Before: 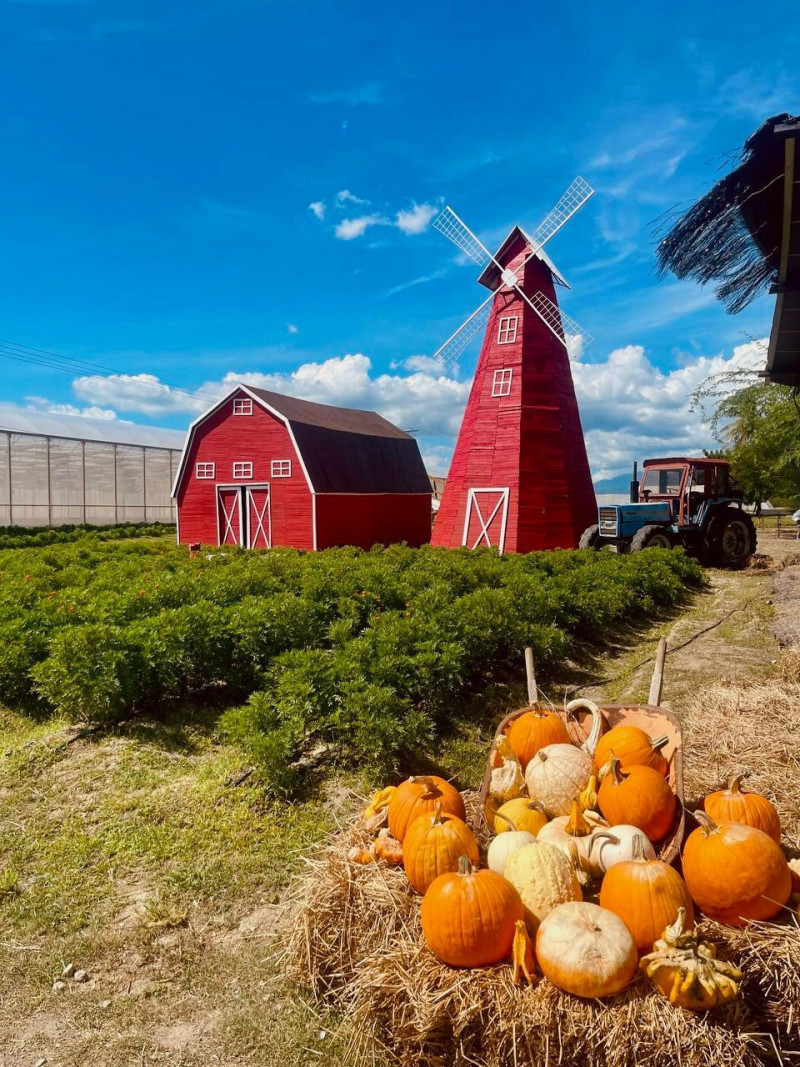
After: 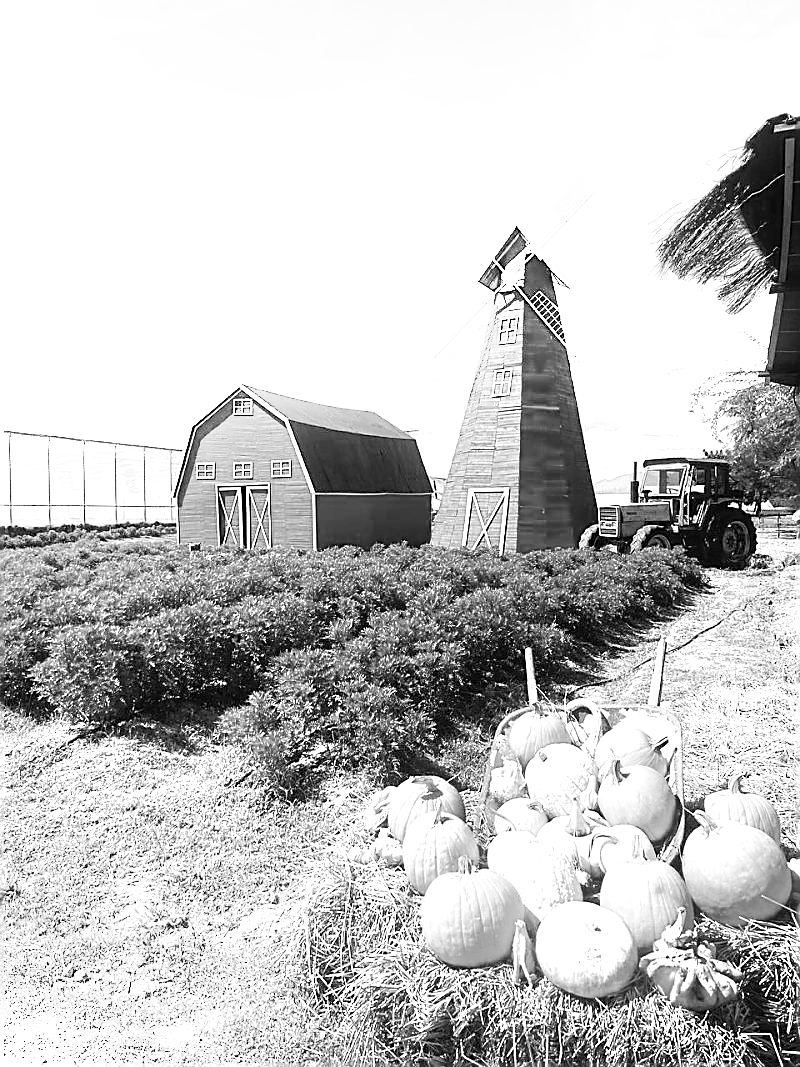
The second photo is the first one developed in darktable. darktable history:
color balance rgb: linear chroma grading › global chroma 10%, perceptual saturation grading › global saturation 40%, perceptual brilliance grading › global brilliance 30%, global vibrance 20%
exposure: black level correction 0, exposure 0.9 EV, compensate highlight preservation false
sharpen: radius 1.4, amount 1.25, threshold 0.7
shadows and highlights: shadows -24.28, highlights 49.77, soften with gaussian
color calibration: output gray [0.21, 0.42, 0.37, 0], gray › normalize channels true, illuminant same as pipeline (D50), adaptation XYZ, x 0.346, y 0.359, gamut compression 0
